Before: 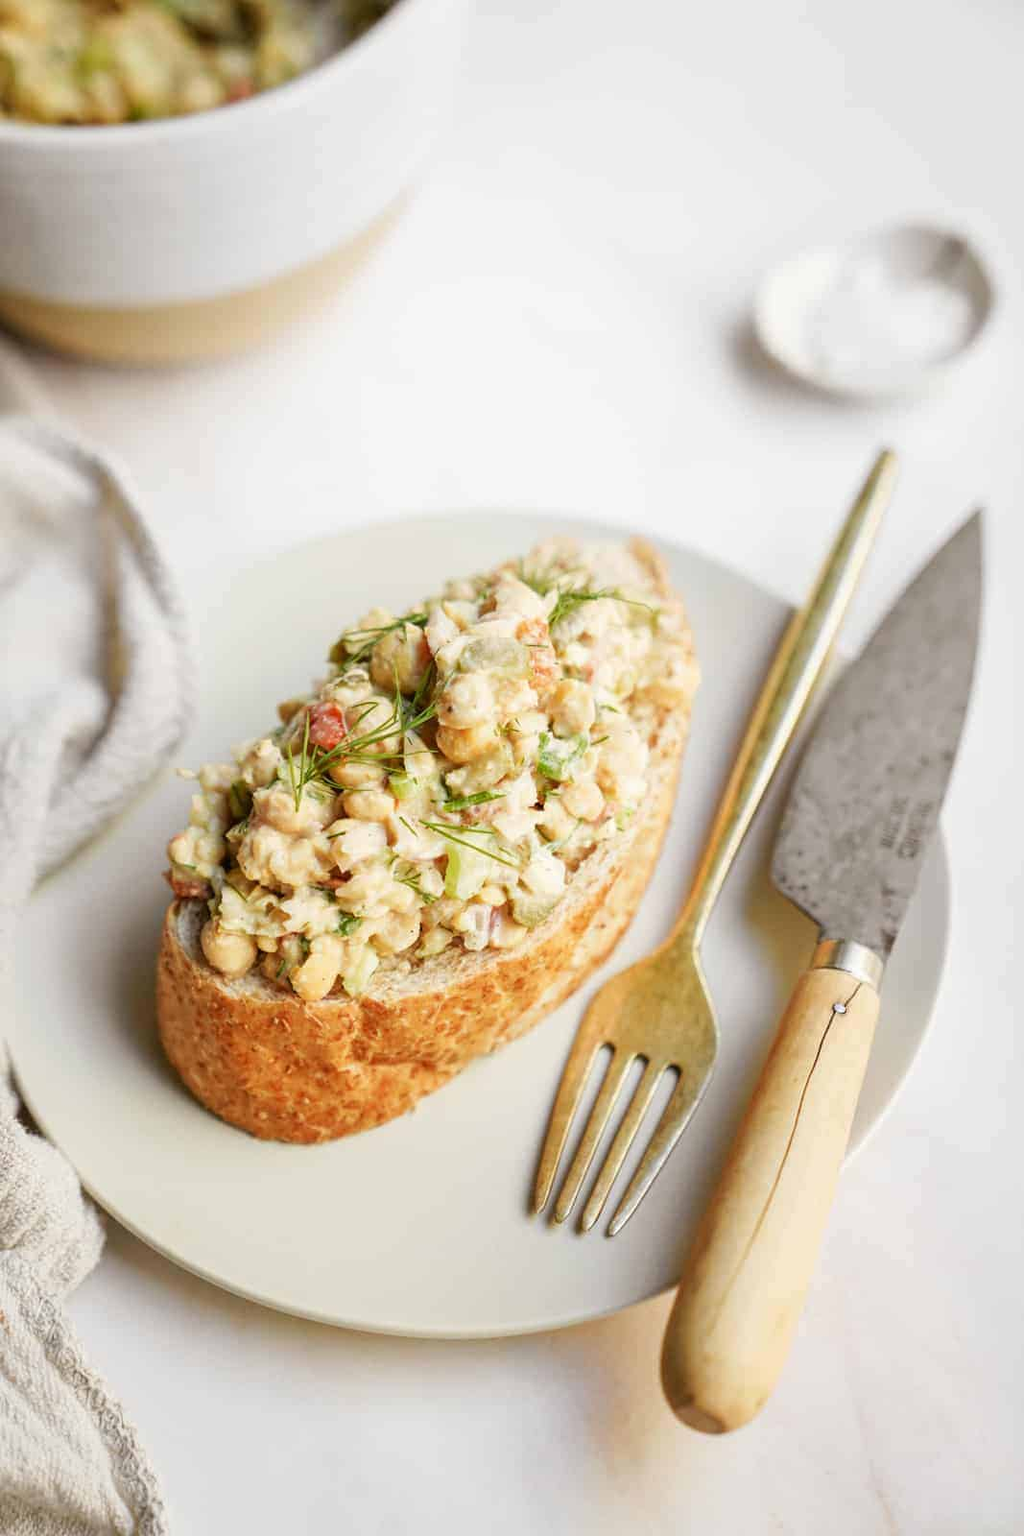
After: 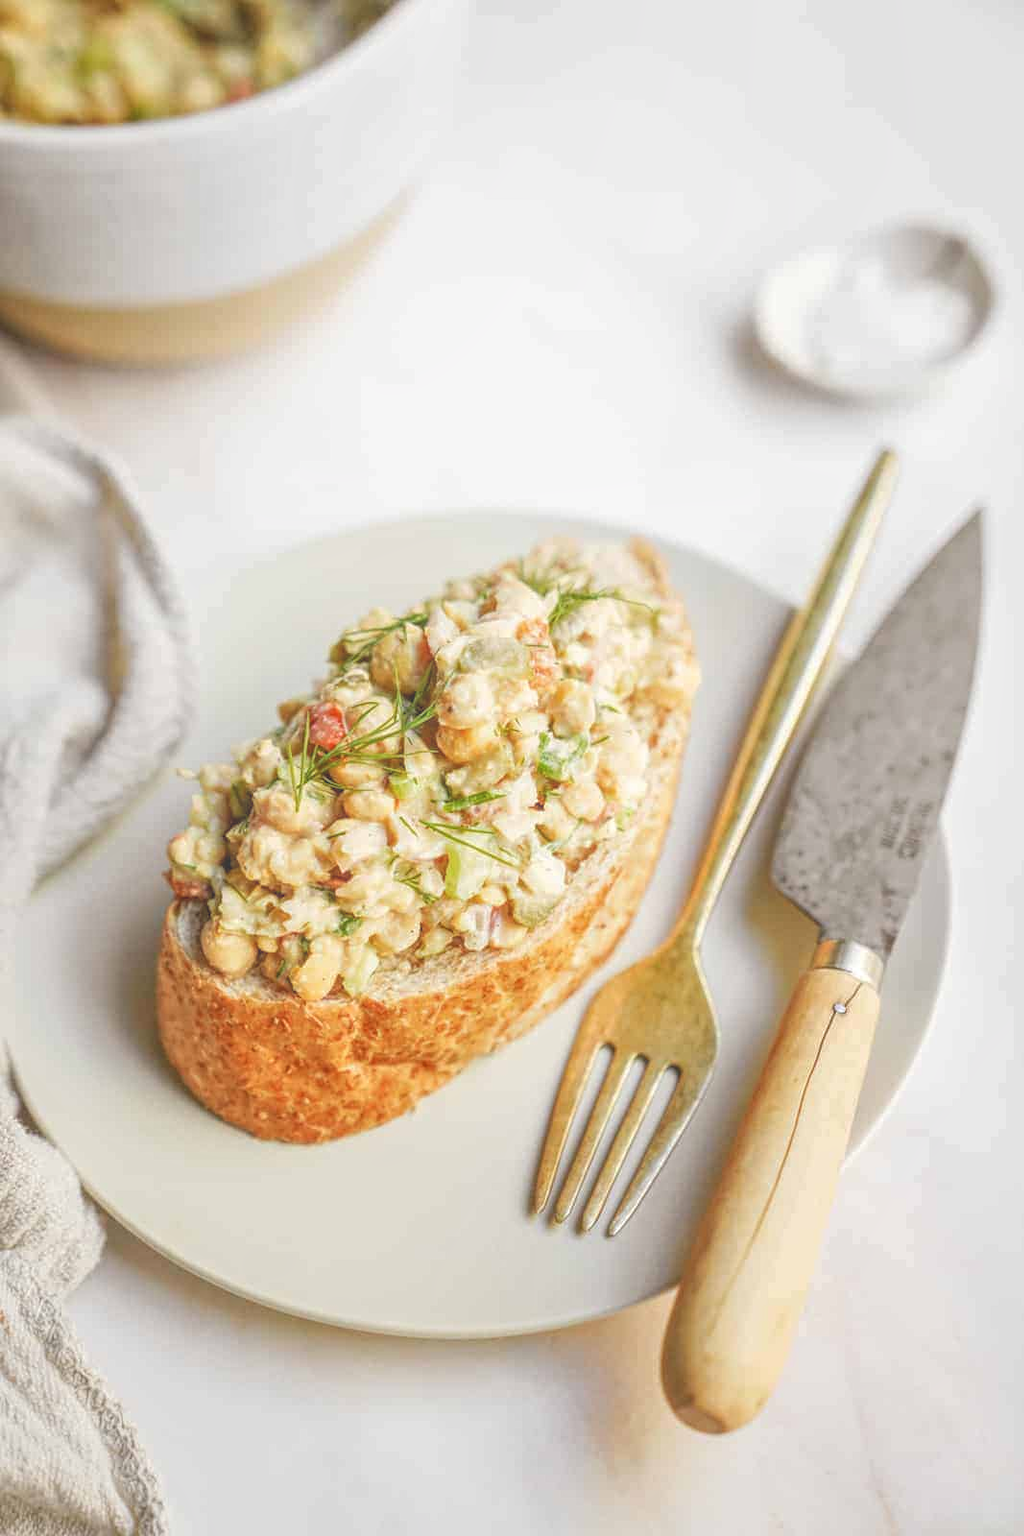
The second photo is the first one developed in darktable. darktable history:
local contrast: highlights 72%, shadows 12%, midtone range 0.196
